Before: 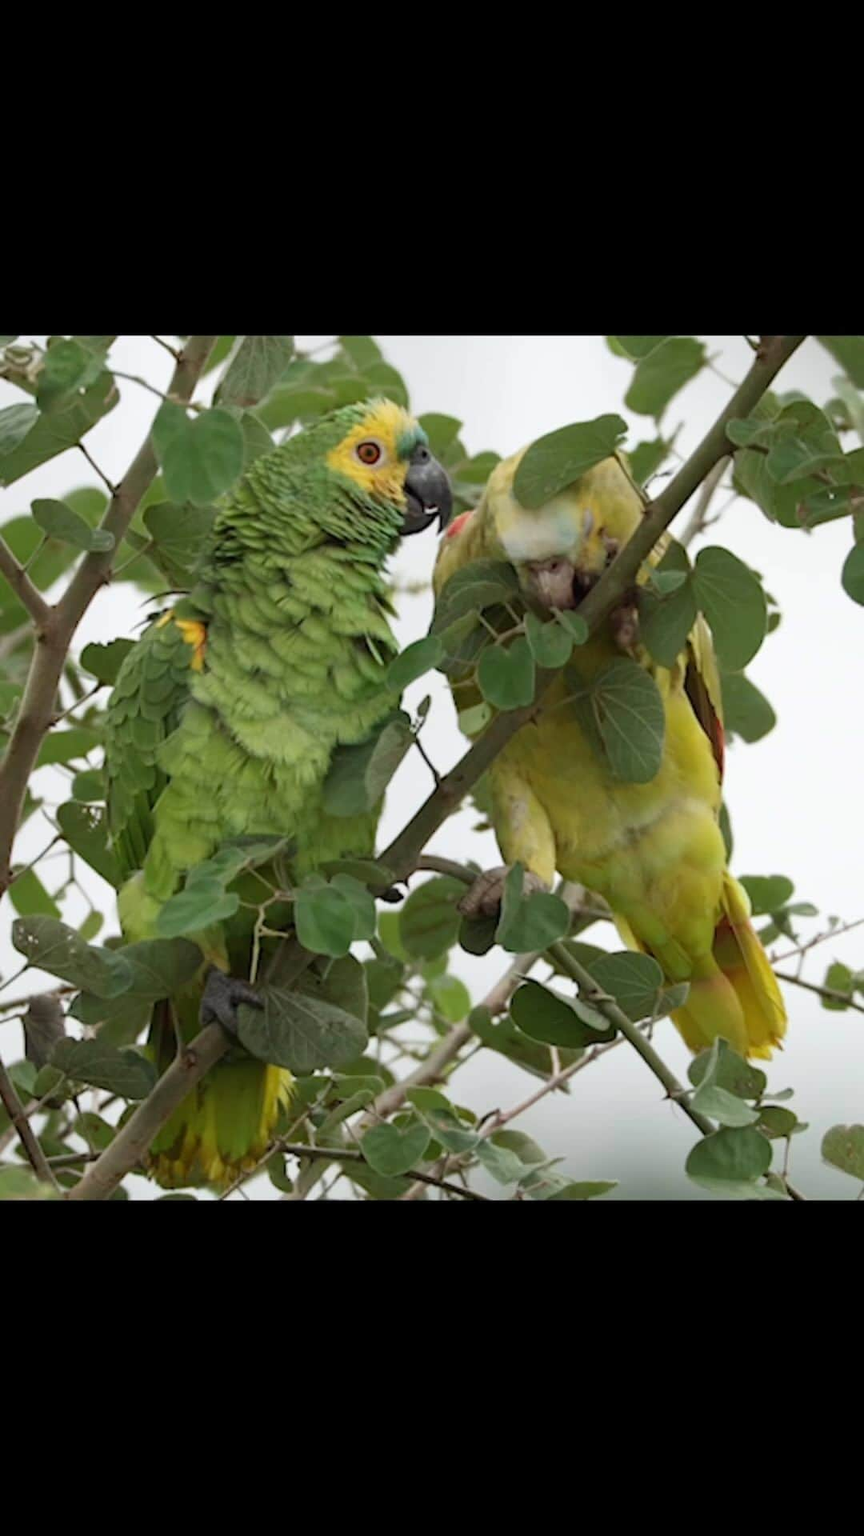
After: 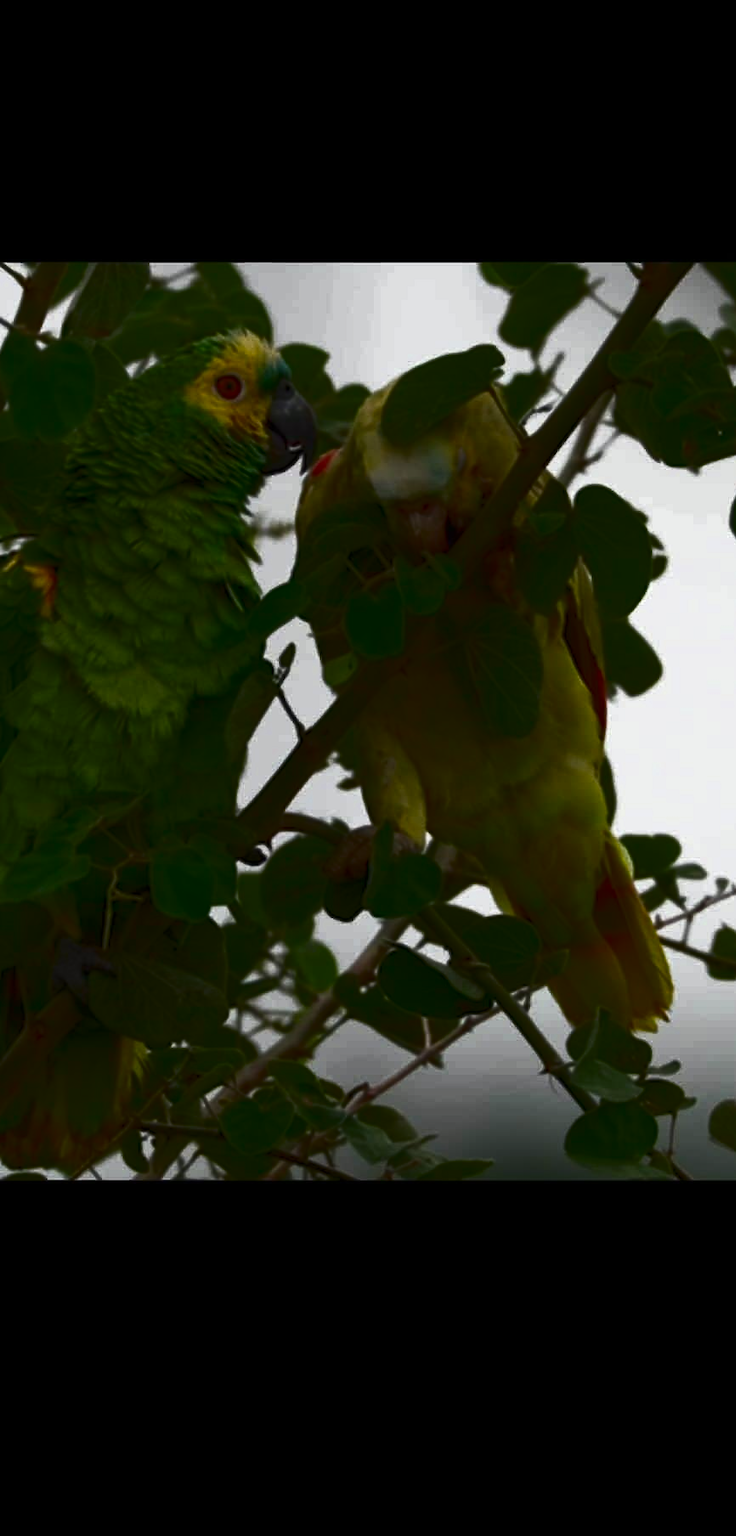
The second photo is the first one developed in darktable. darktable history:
tone curve: curves: ch0 [(0, 0) (0.765, 0.349) (1, 1)], color space Lab, independent channels, preserve colors none
crop and rotate: left 17.918%, top 5.8%, right 1.72%
